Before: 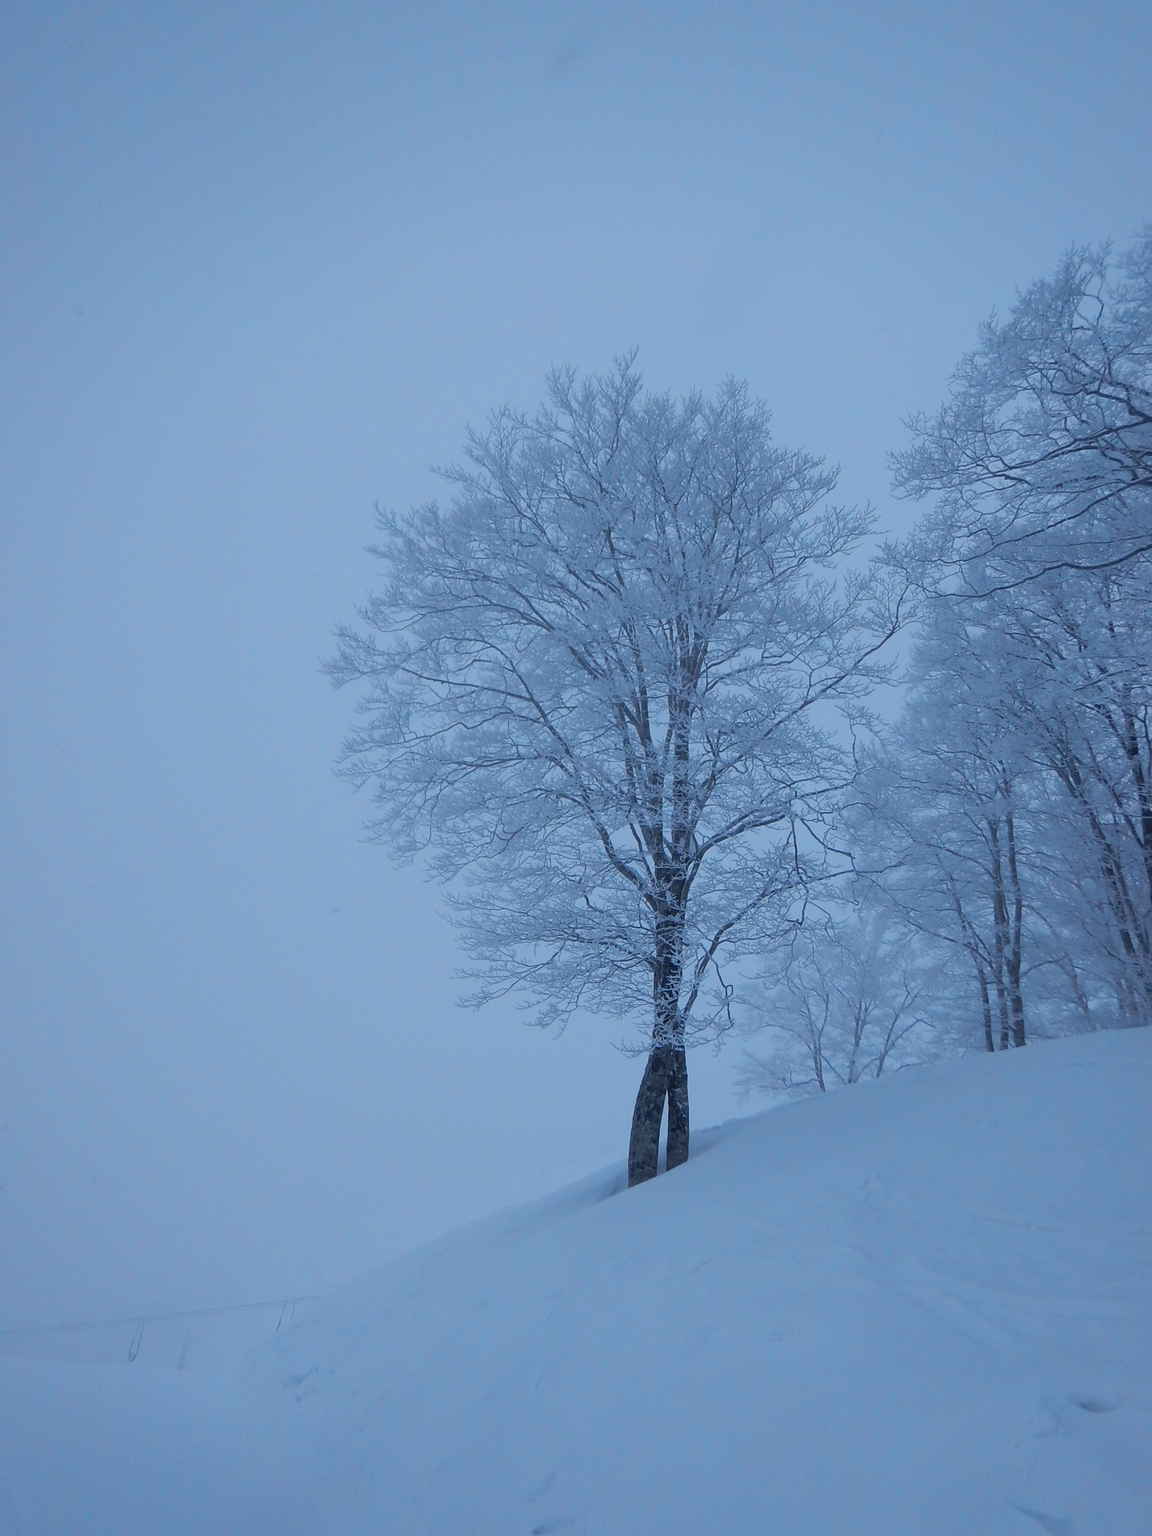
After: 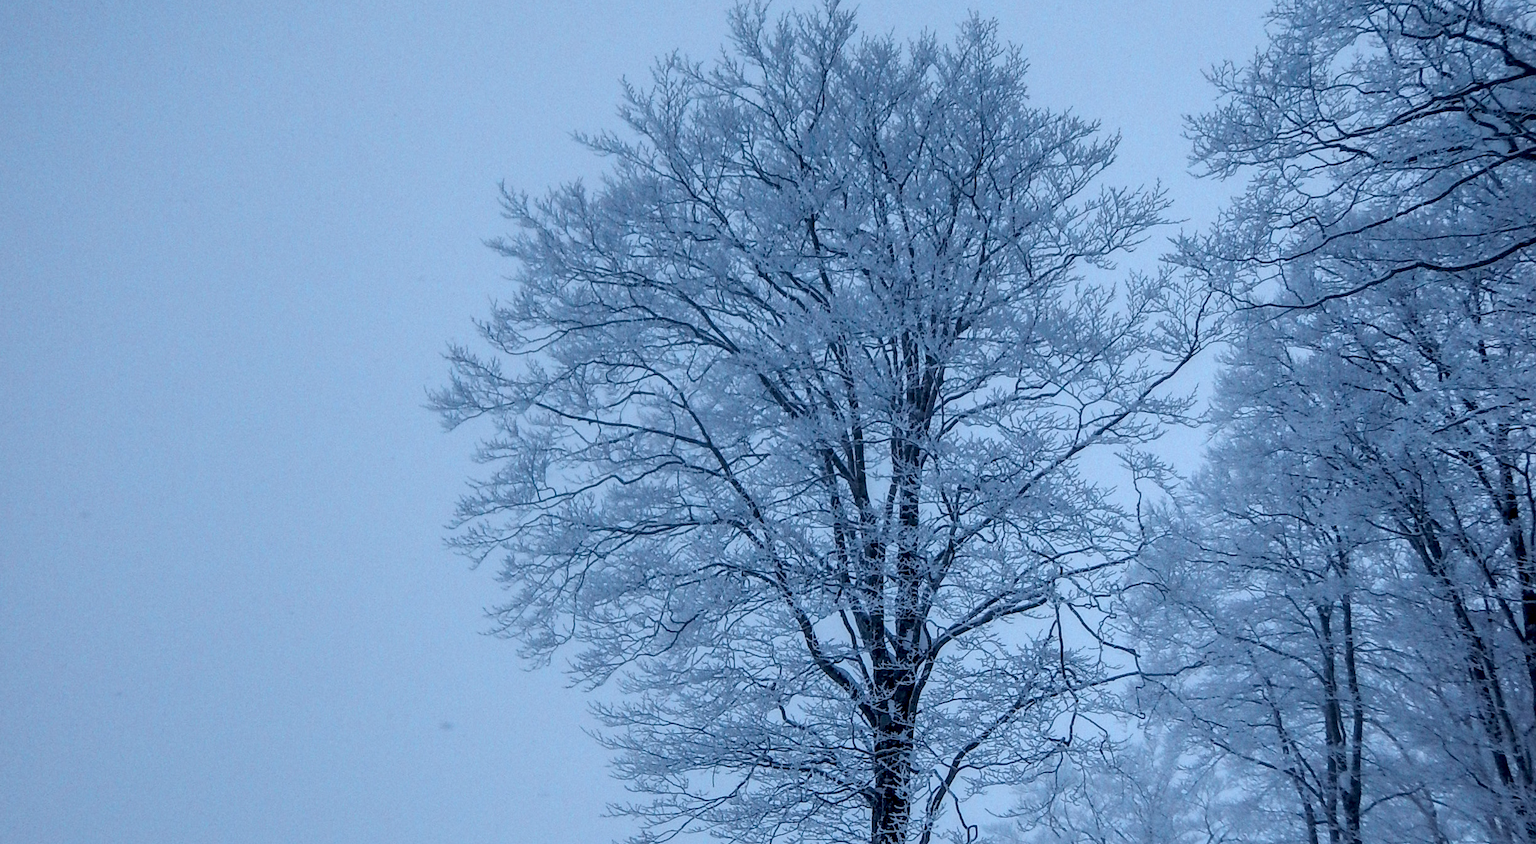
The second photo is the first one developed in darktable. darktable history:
exposure: black level correction 0.007, exposure 0.157 EV, compensate highlight preservation false
crop and rotate: top 23.865%, bottom 34.892%
local contrast: highlights 17%, detail 188%
